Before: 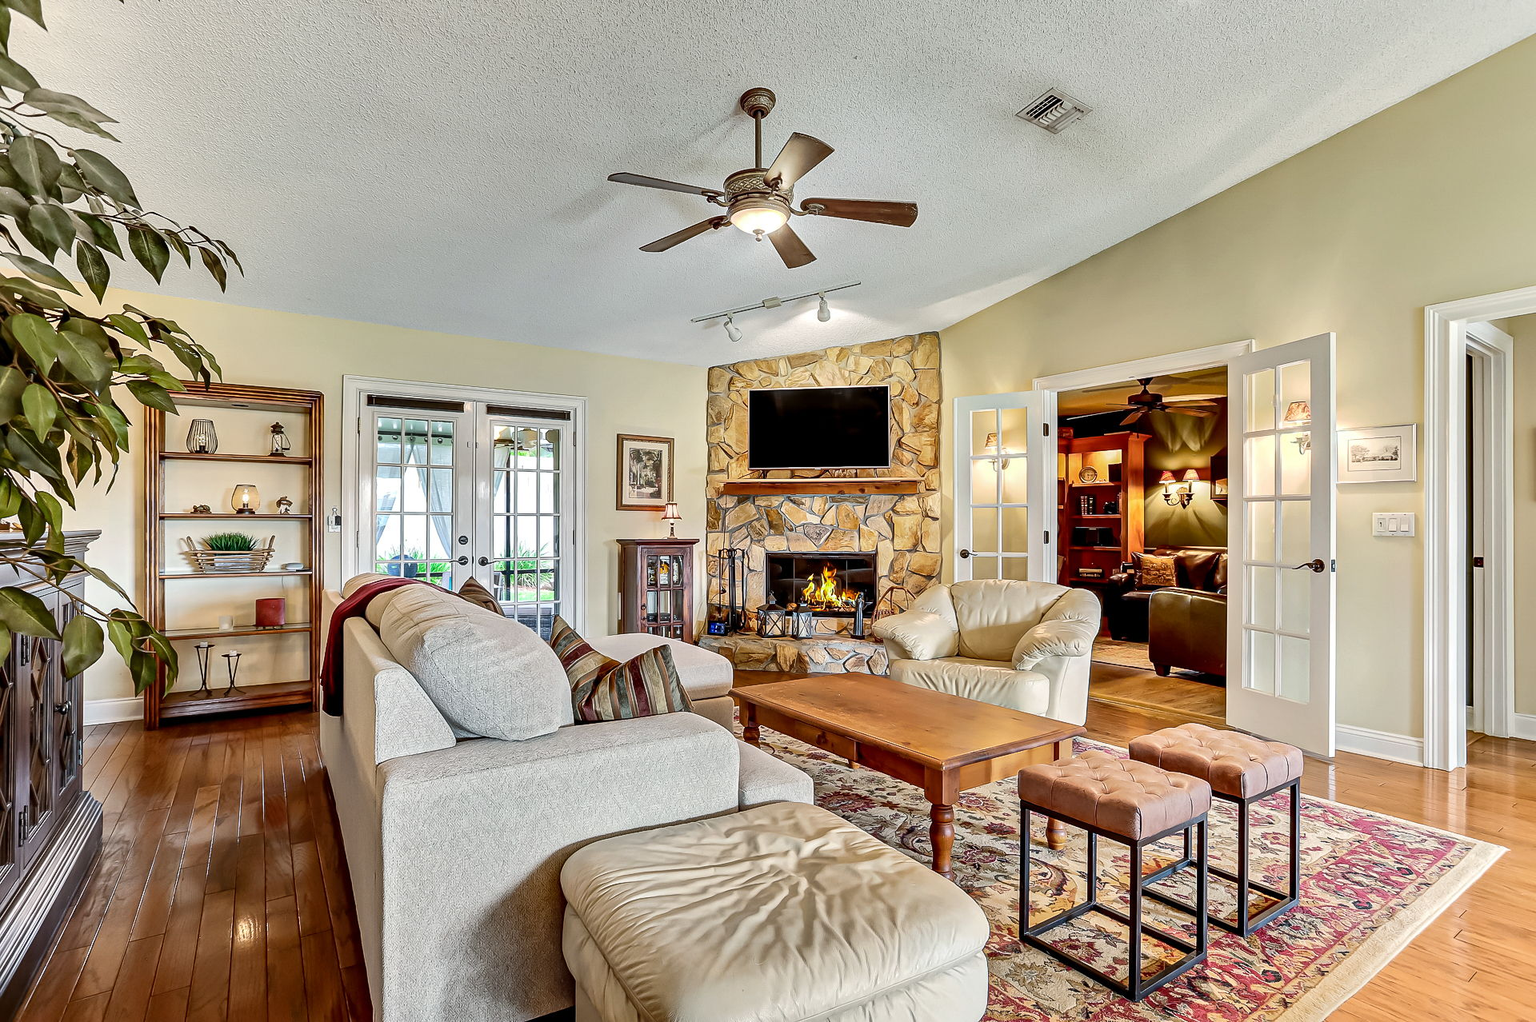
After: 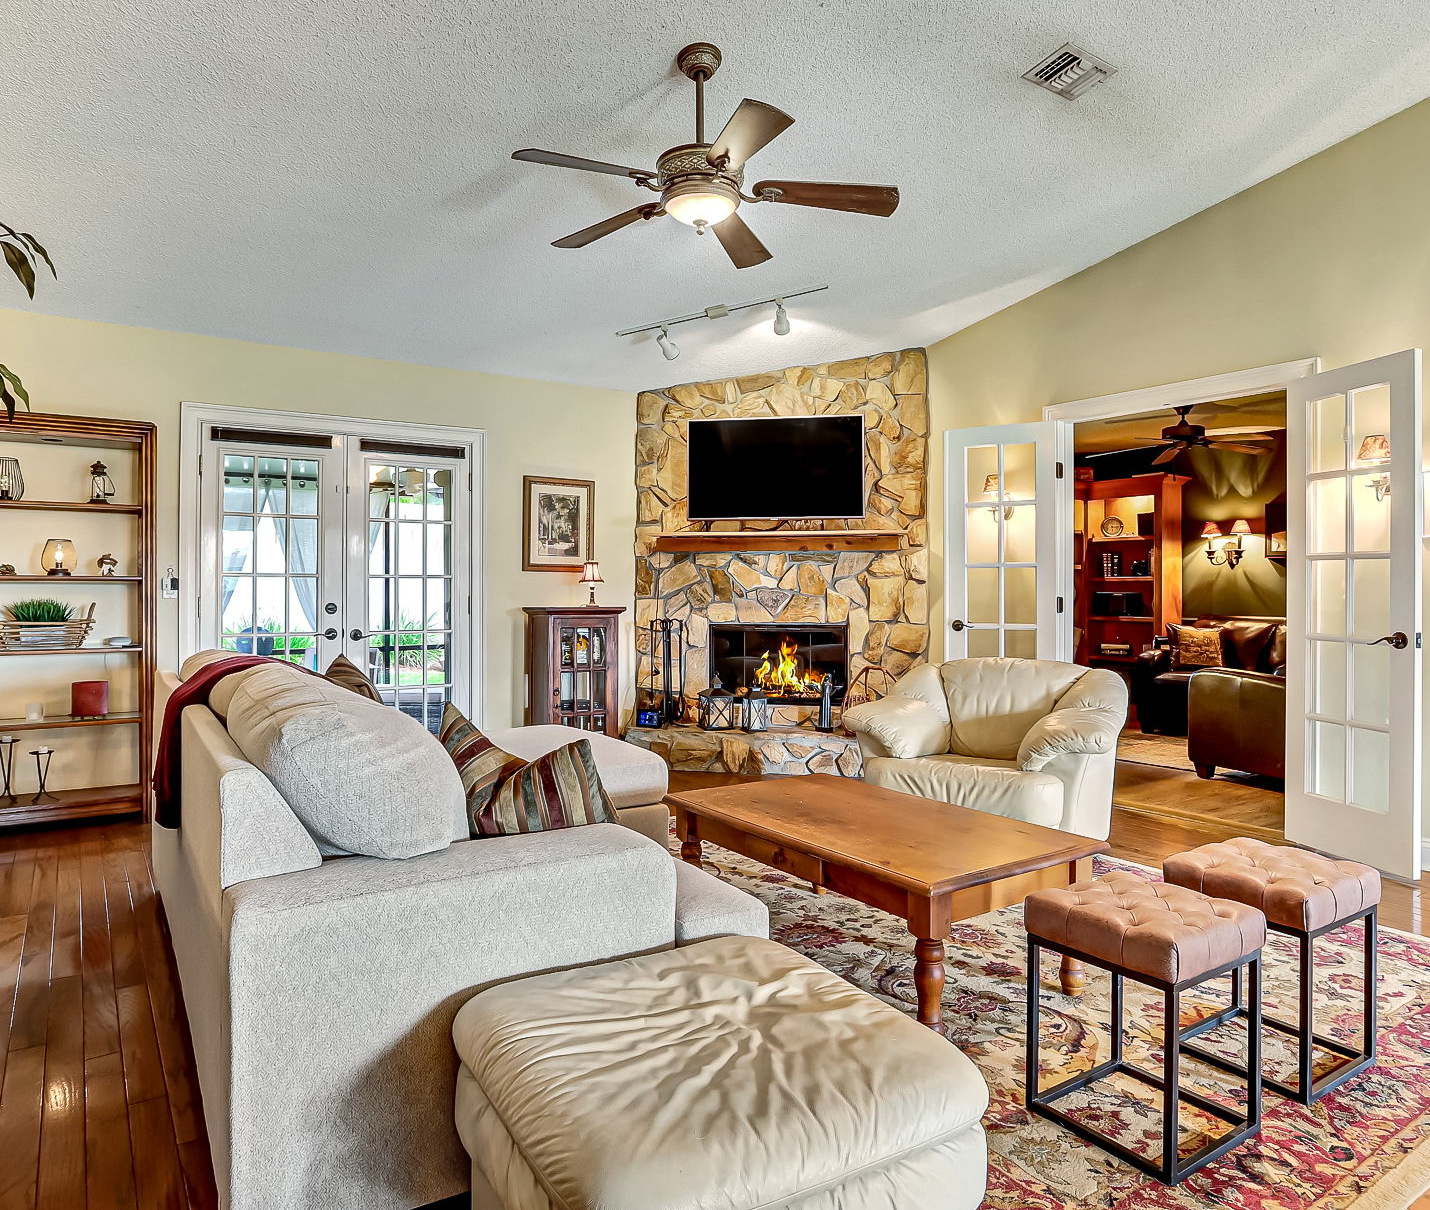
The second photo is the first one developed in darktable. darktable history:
crop and rotate: left 12.955%, top 5.273%, right 12.524%
